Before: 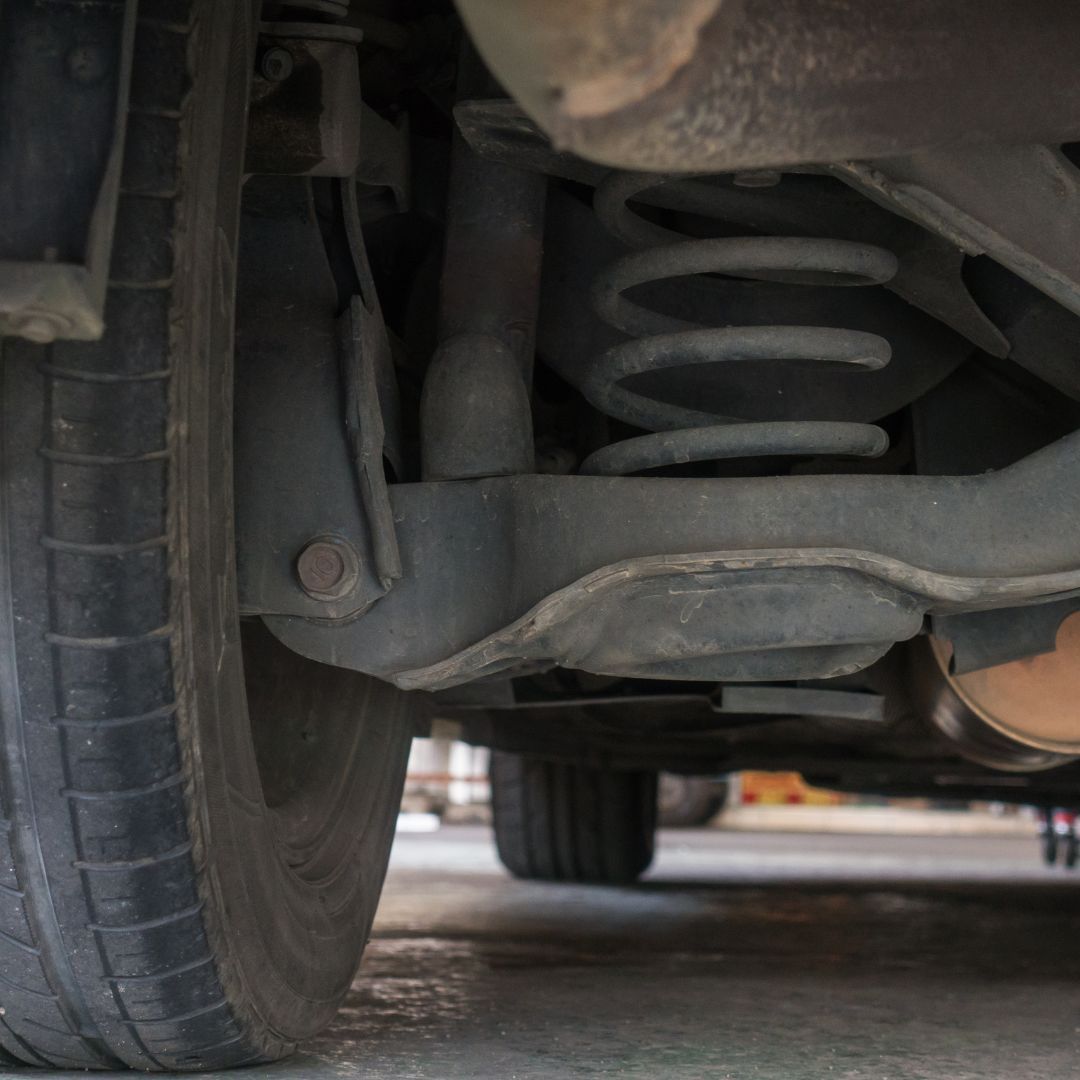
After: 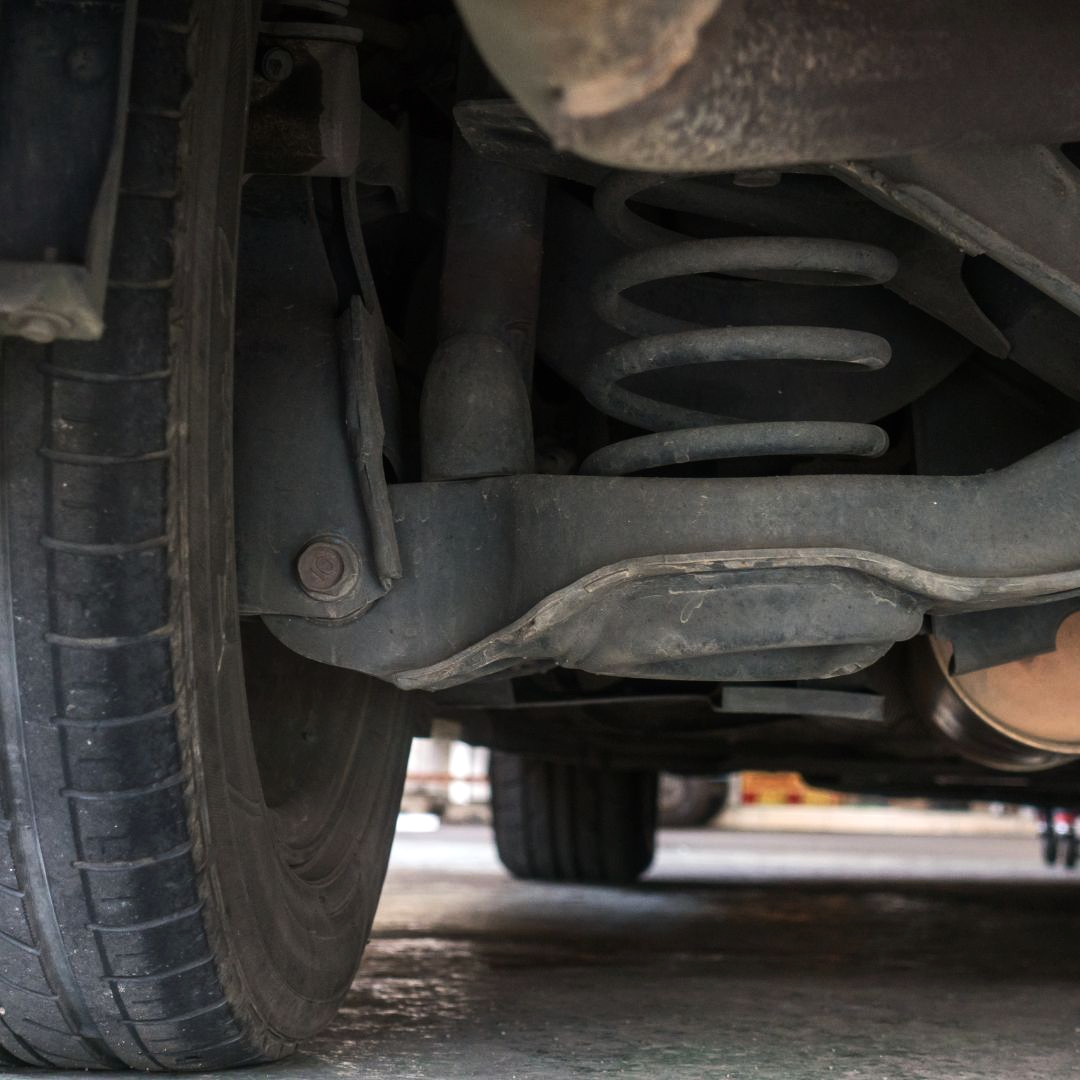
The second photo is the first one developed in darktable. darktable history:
contrast brightness saturation: contrast 0.1, brightness 0.02, saturation 0.02
tone equalizer: -8 EV -0.417 EV, -7 EV -0.389 EV, -6 EV -0.333 EV, -5 EV -0.222 EV, -3 EV 0.222 EV, -2 EV 0.333 EV, -1 EV 0.389 EV, +0 EV 0.417 EV, edges refinement/feathering 500, mask exposure compensation -1.57 EV, preserve details no
